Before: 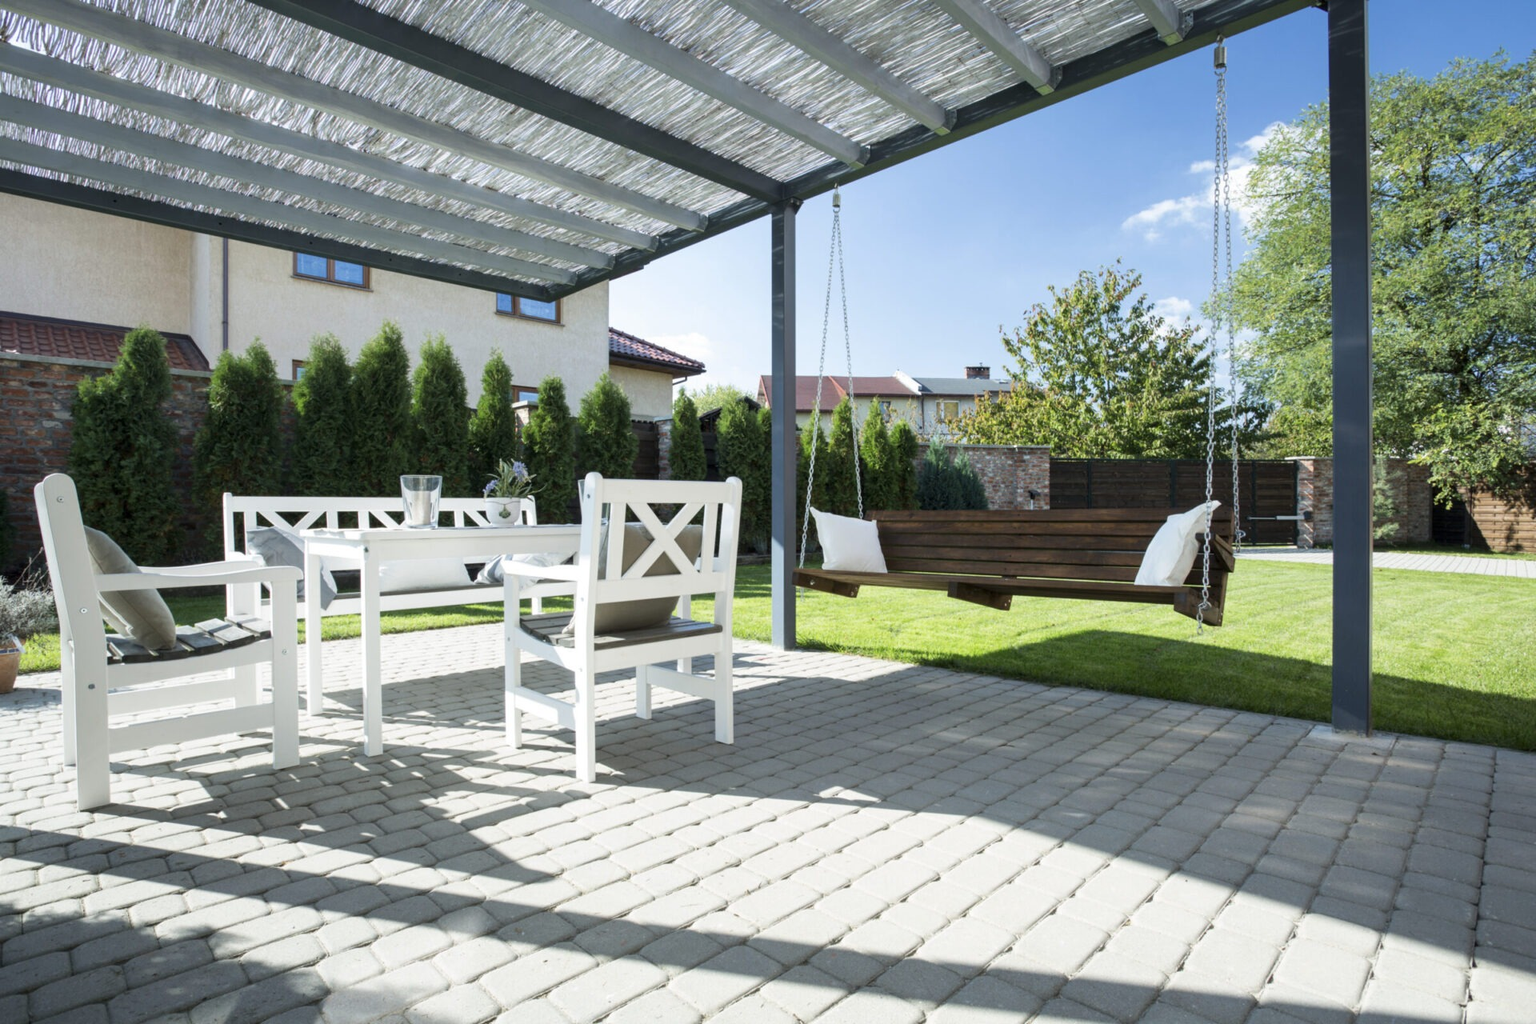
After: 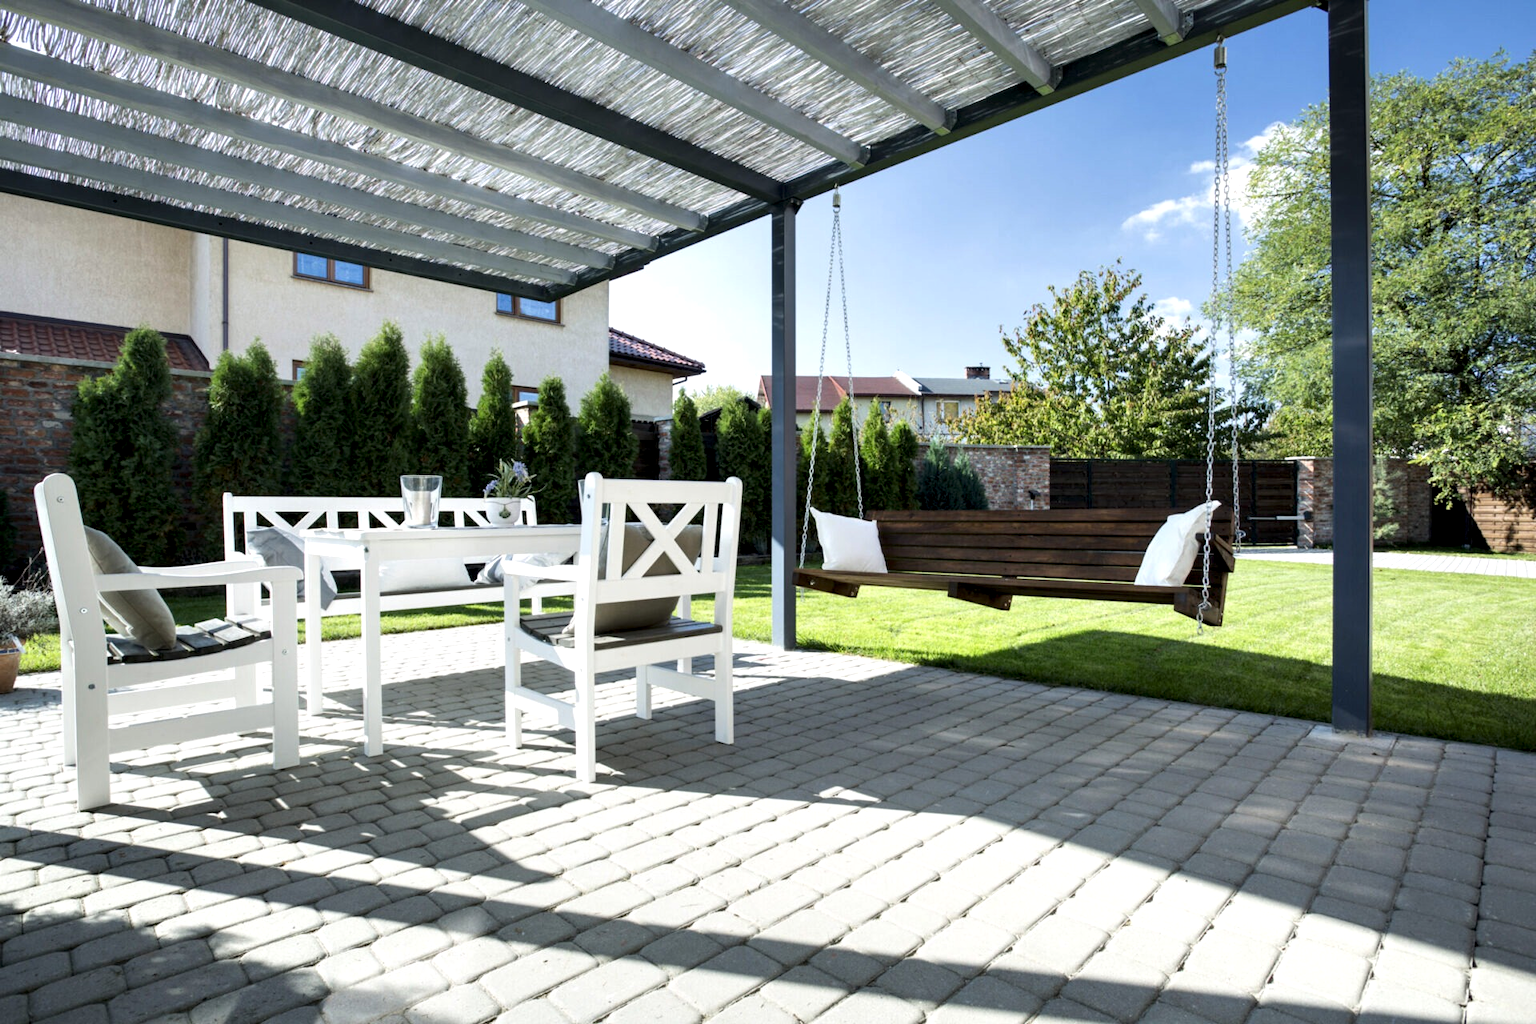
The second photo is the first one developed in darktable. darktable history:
contrast equalizer: y [[0.6 ×6], [0.55 ×6], [0 ×6], [0 ×6], [0 ×6]], mix 0.584
